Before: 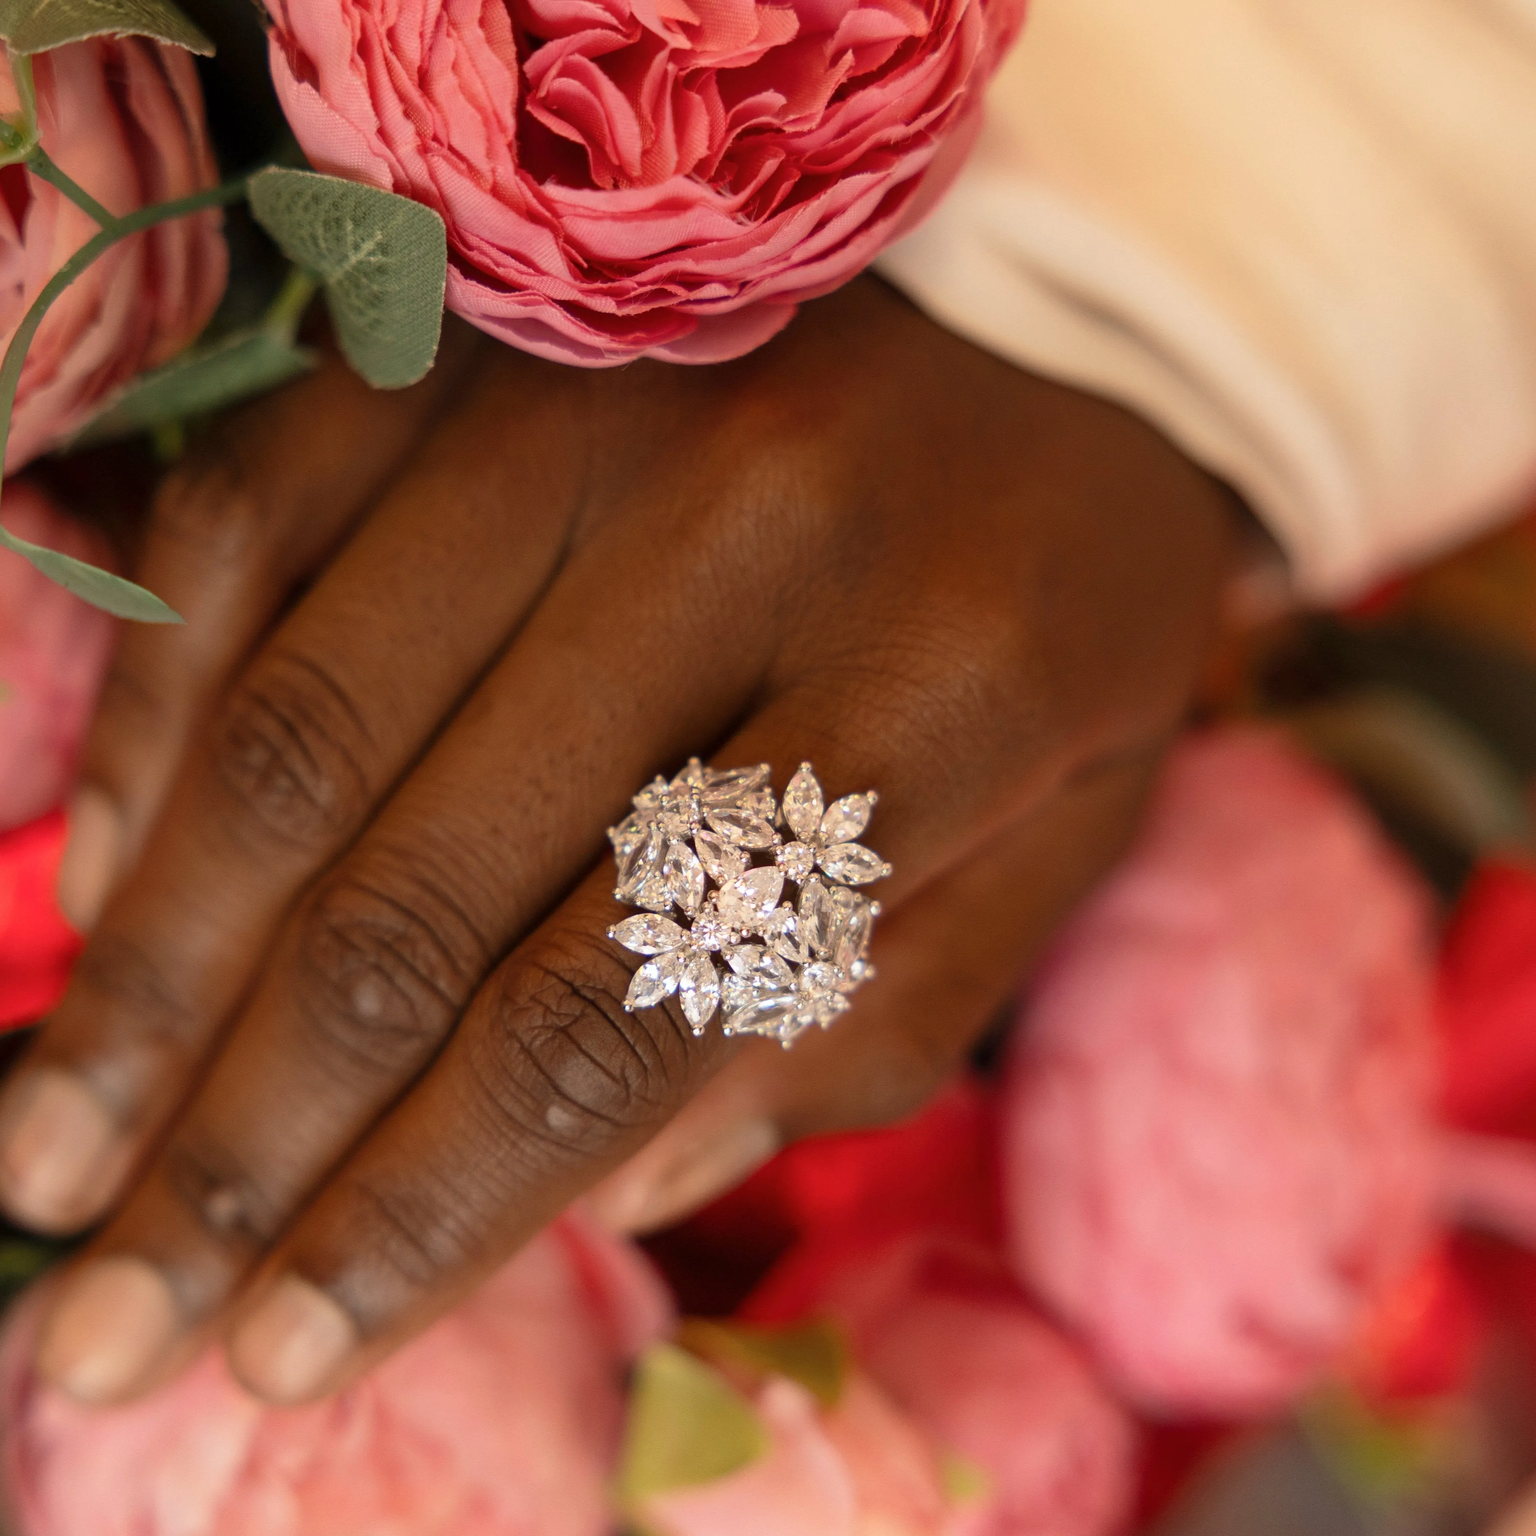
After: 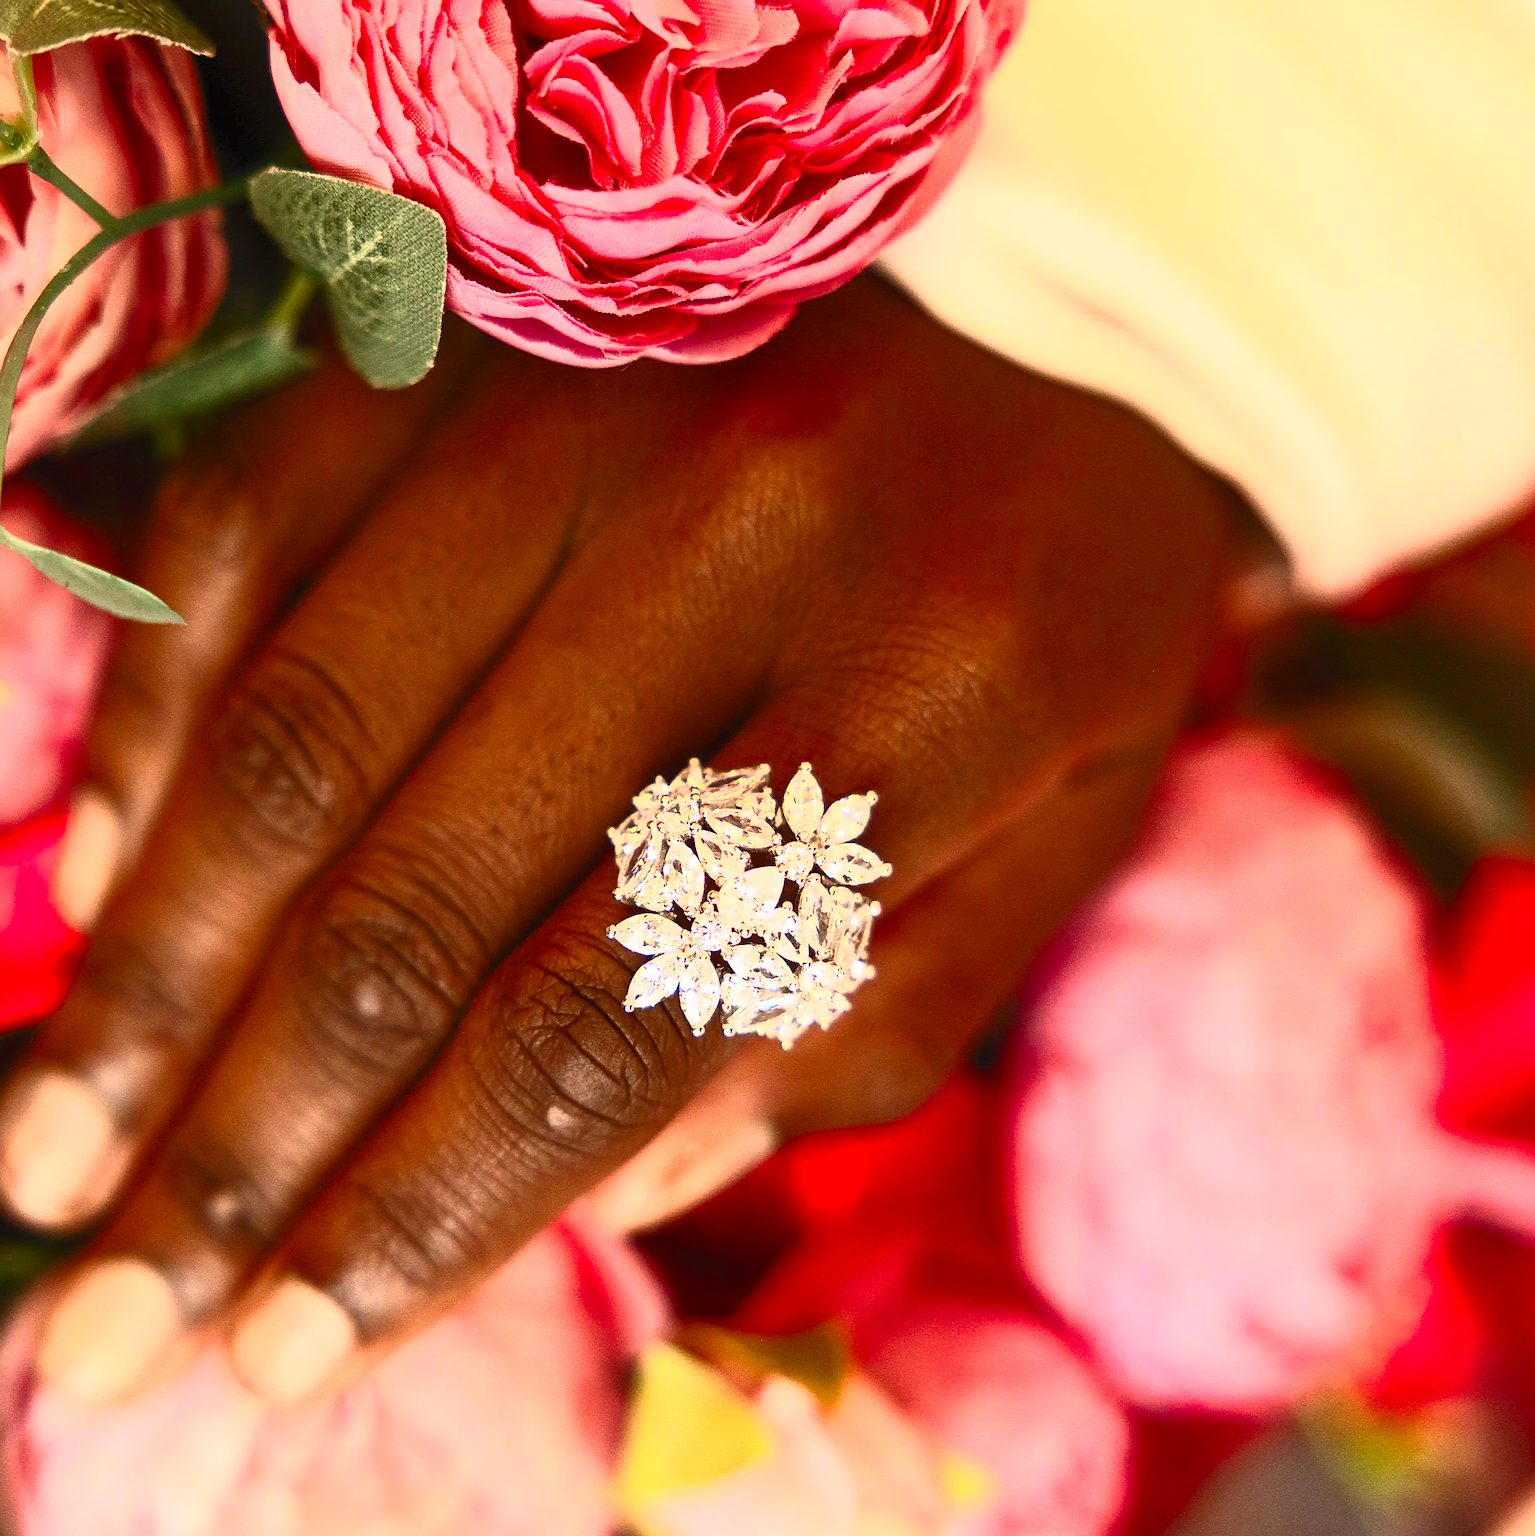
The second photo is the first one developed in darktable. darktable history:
sharpen: radius 3.025, amount 0.757
contrast brightness saturation: contrast 0.83, brightness 0.59, saturation 0.59
